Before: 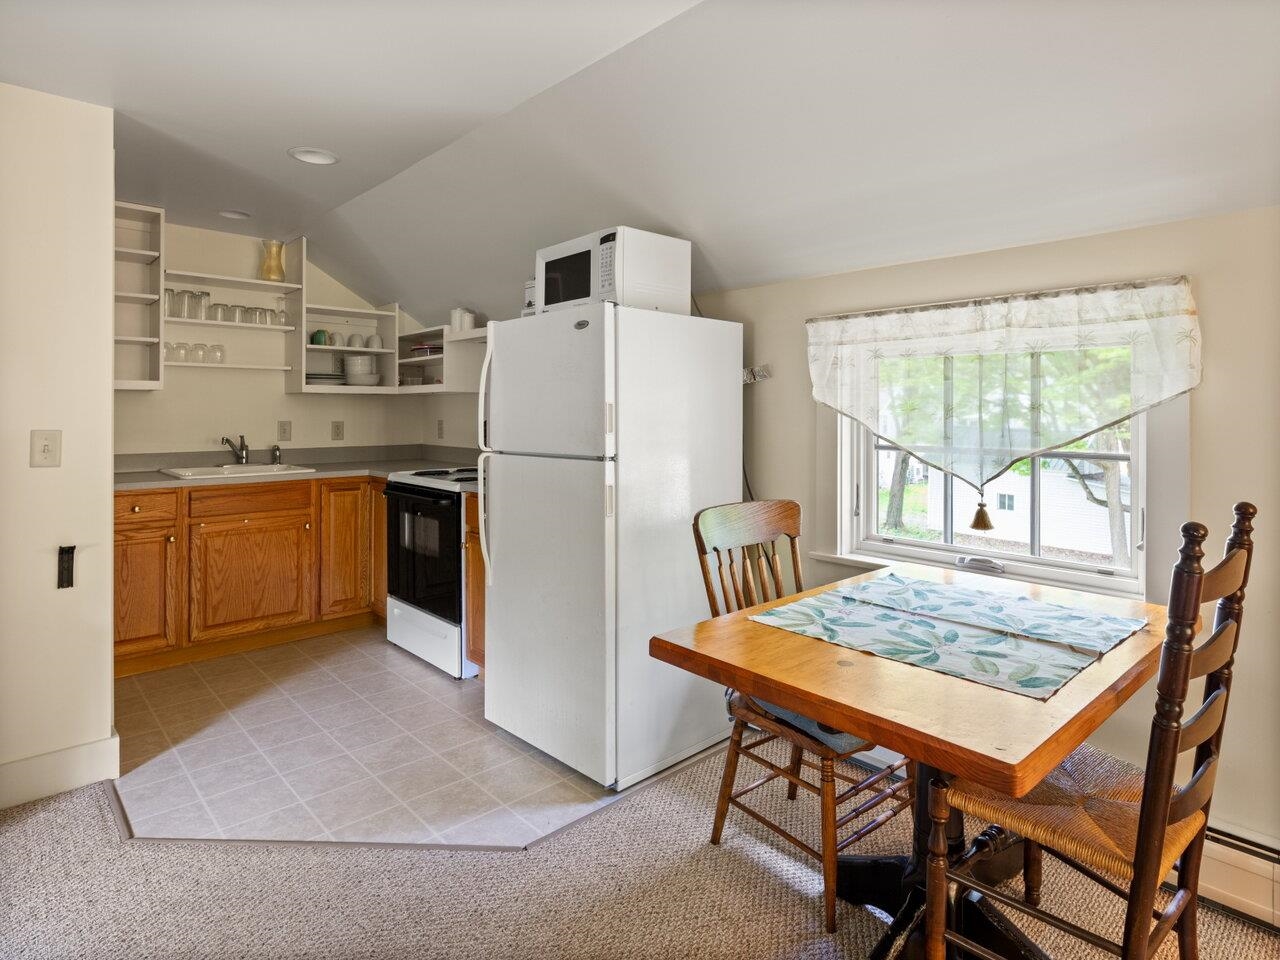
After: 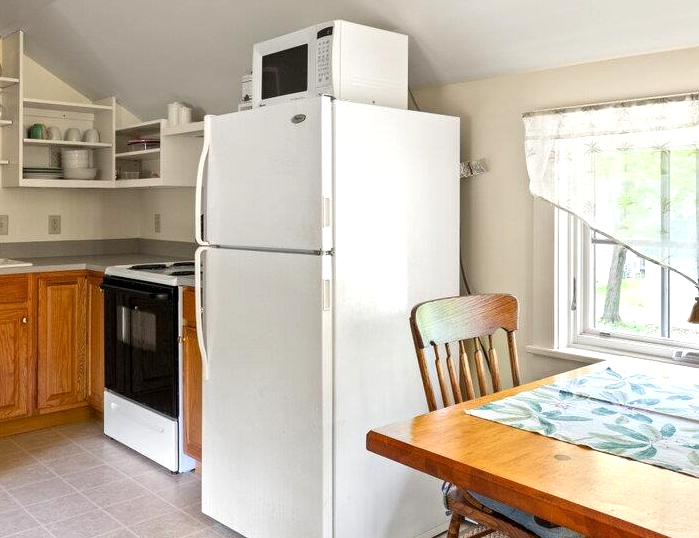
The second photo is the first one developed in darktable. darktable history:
exposure: black level correction 0.001, exposure 0.5 EV, compensate highlight preservation false
crop and rotate: left 22.162%, top 21.478%, right 23.181%, bottom 22.401%
